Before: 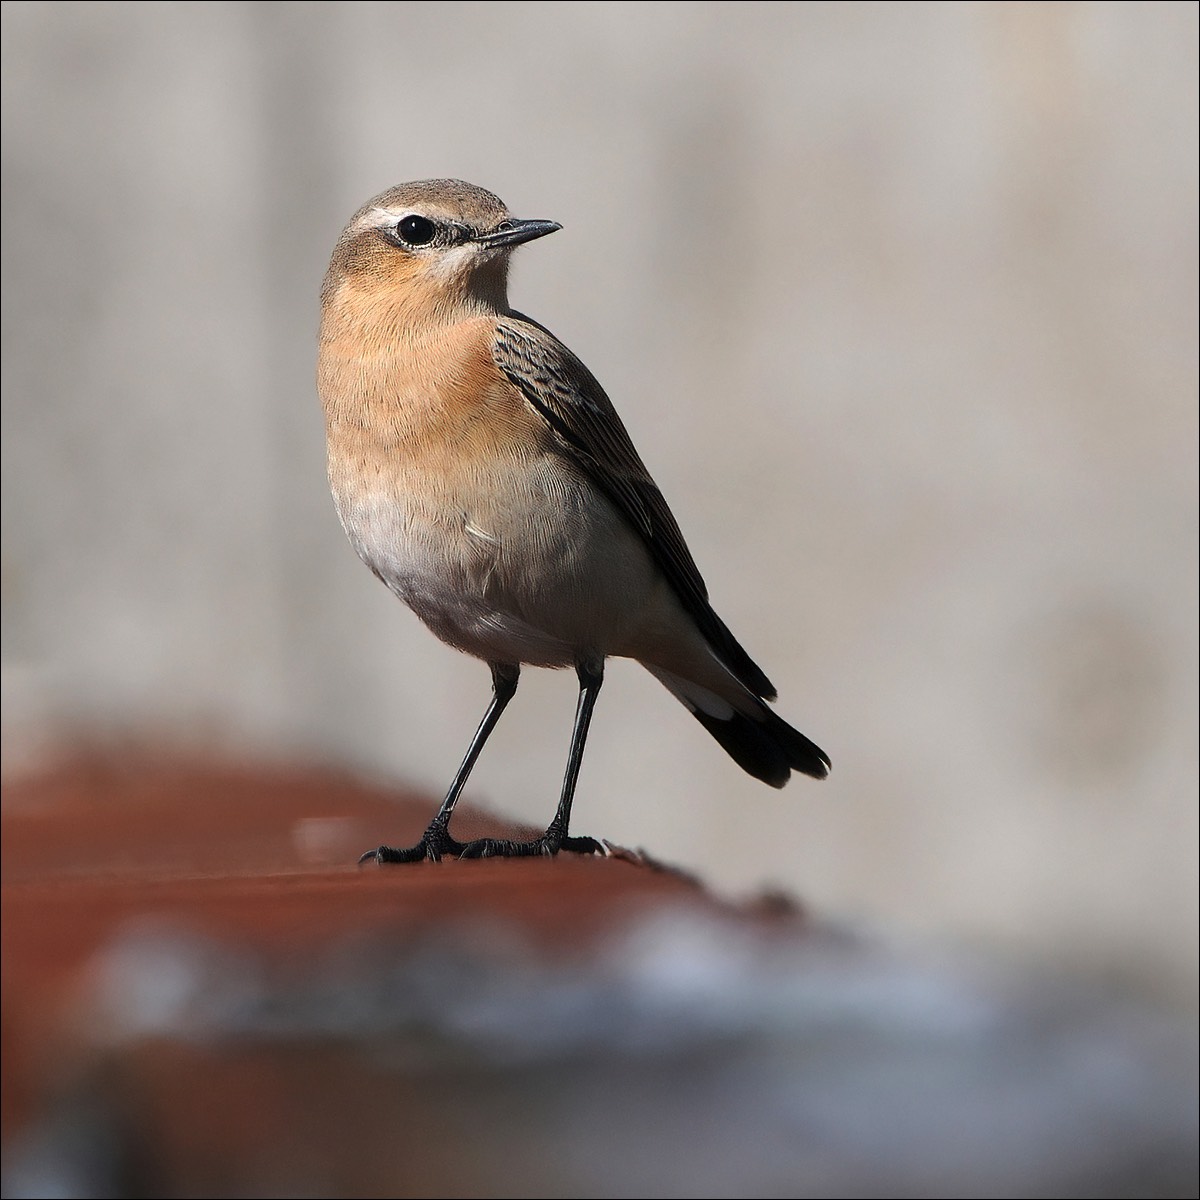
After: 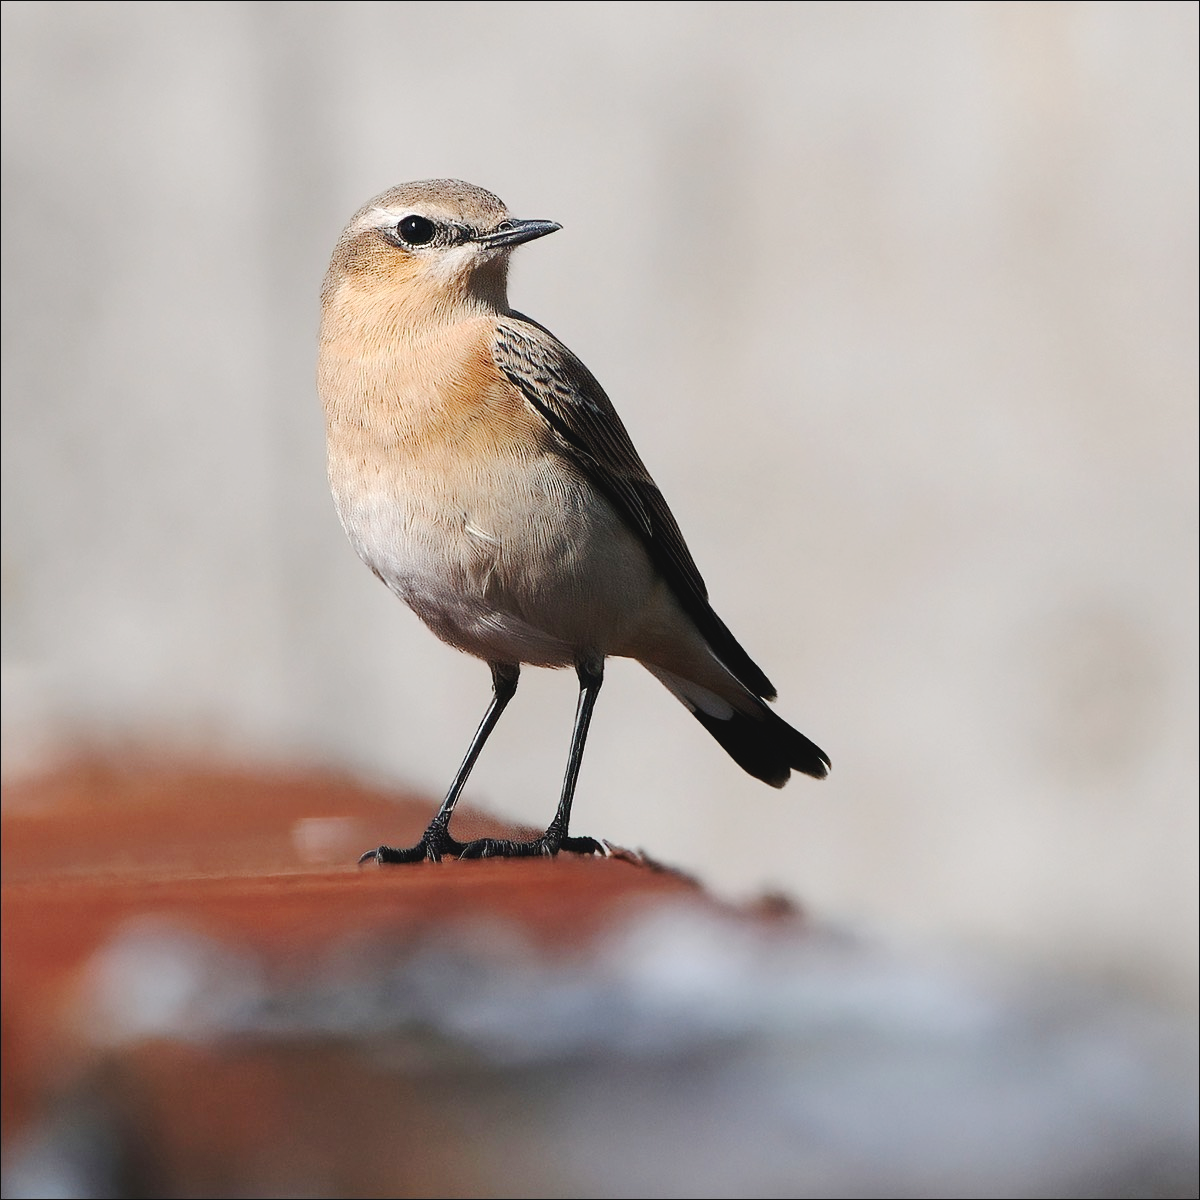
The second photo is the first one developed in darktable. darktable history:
tone curve: curves: ch0 [(0, 0.046) (0.037, 0.056) (0.176, 0.162) (0.33, 0.331) (0.432, 0.475) (0.601, 0.665) (0.843, 0.876) (1, 1)]; ch1 [(0, 0) (0.339, 0.349) (0.445, 0.42) (0.476, 0.47) (0.497, 0.492) (0.523, 0.514) (0.557, 0.558) (0.632, 0.615) (0.728, 0.746) (1, 1)]; ch2 [(0, 0) (0.327, 0.324) (0.417, 0.44) (0.46, 0.453) (0.502, 0.495) (0.526, 0.52) (0.54, 0.55) (0.606, 0.626) (0.745, 0.704) (1, 1)], preserve colors none
